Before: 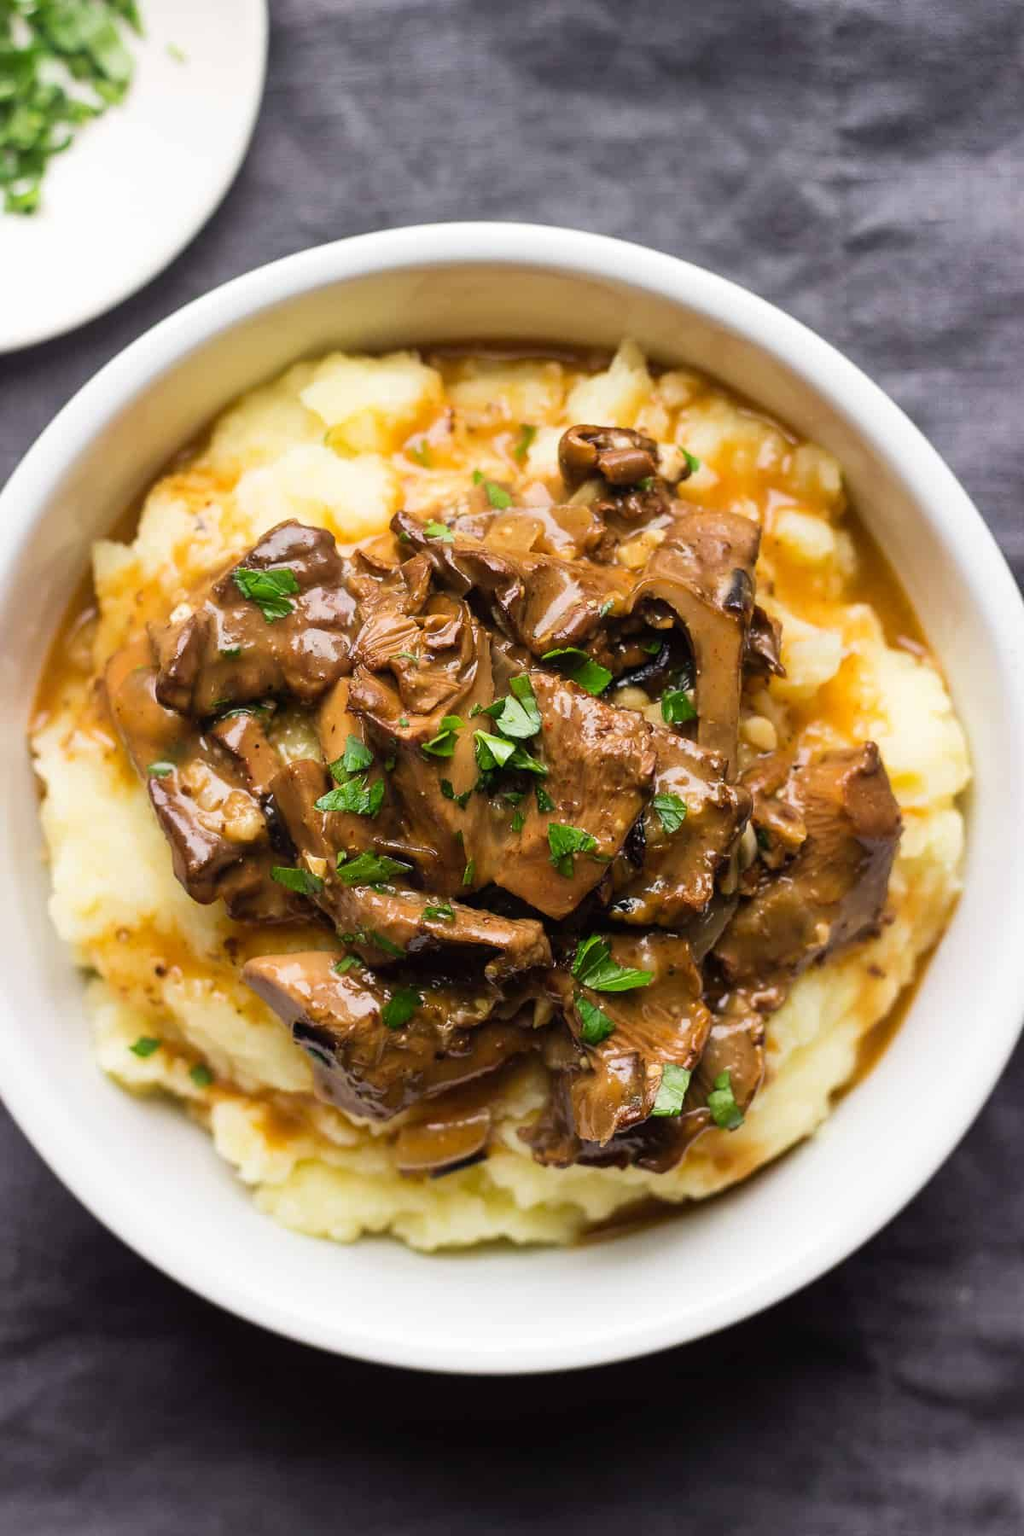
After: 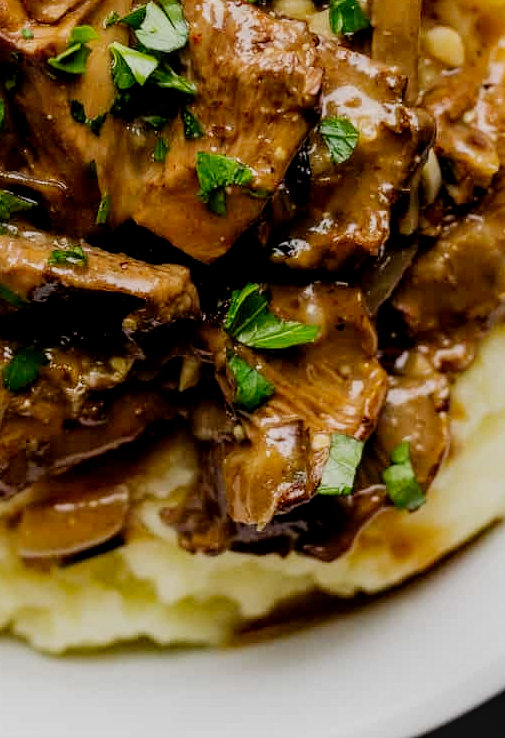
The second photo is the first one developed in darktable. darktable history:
local contrast: on, module defaults
crop: left 37.221%, top 45.169%, right 20.63%, bottom 13.777%
levels: levels [0, 0.43, 0.859]
filmic rgb: middle gray luminance 30%, black relative exposure -9 EV, white relative exposure 7 EV, threshold 6 EV, target black luminance 0%, hardness 2.94, latitude 2.04%, contrast 0.963, highlights saturation mix 5%, shadows ↔ highlights balance 12.16%, add noise in highlights 0, preserve chrominance no, color science v3 (2019), use custom middle-gray values true, iterations of high-quality reconstruction 0, contrast in highlights soft, enable highlight reconstruction true
